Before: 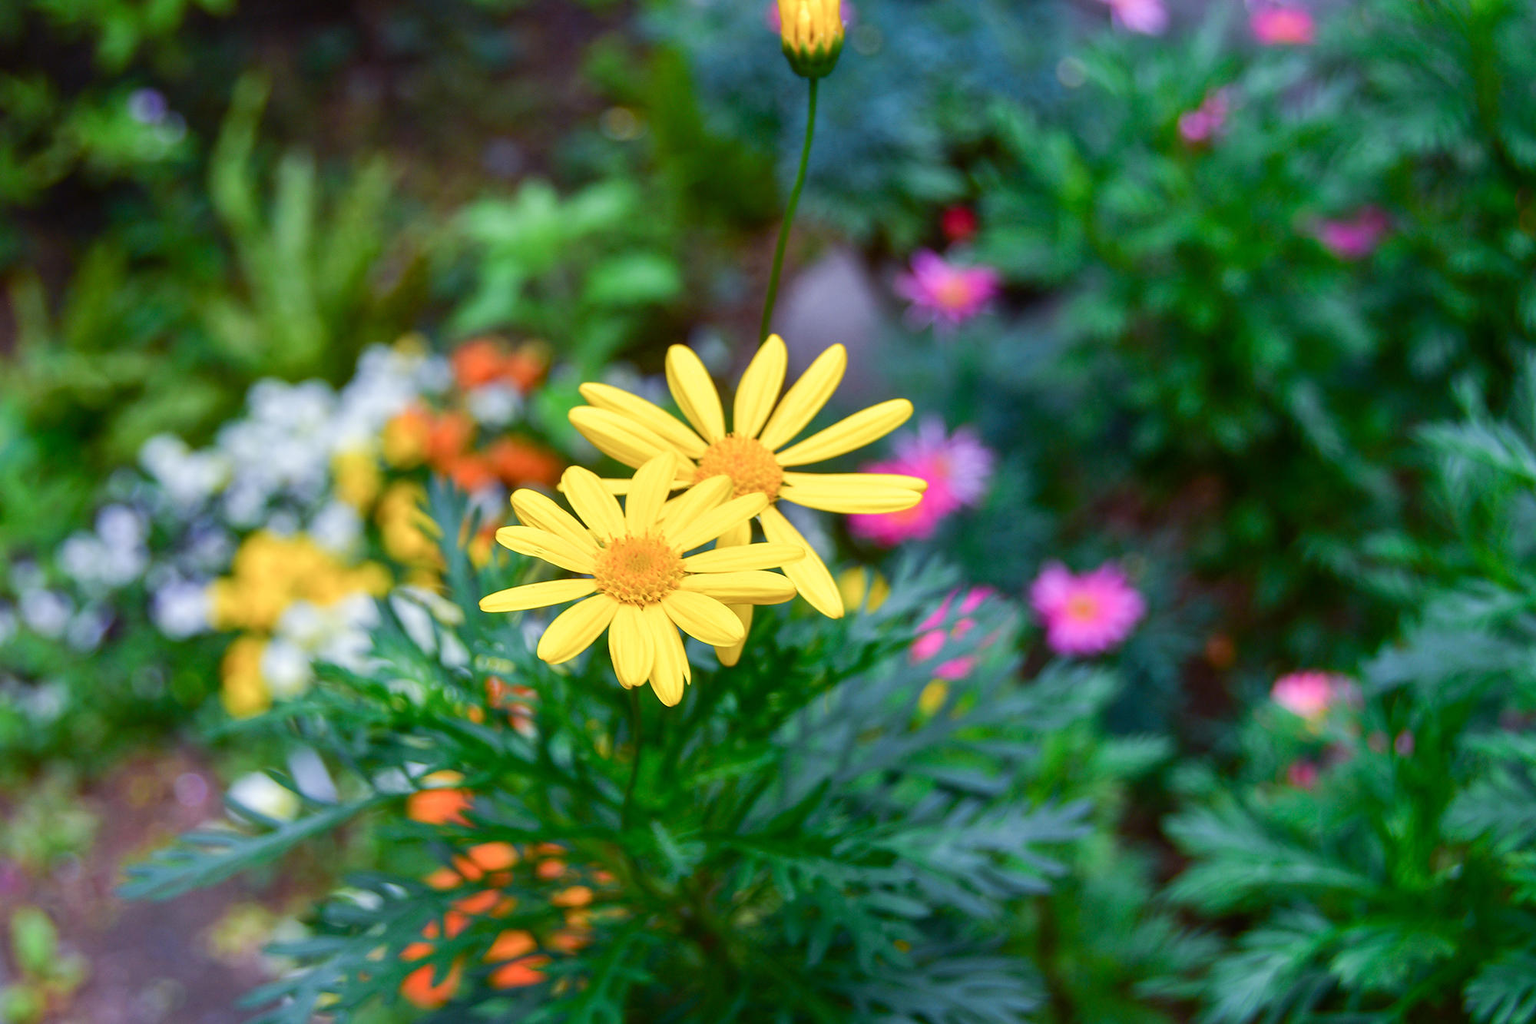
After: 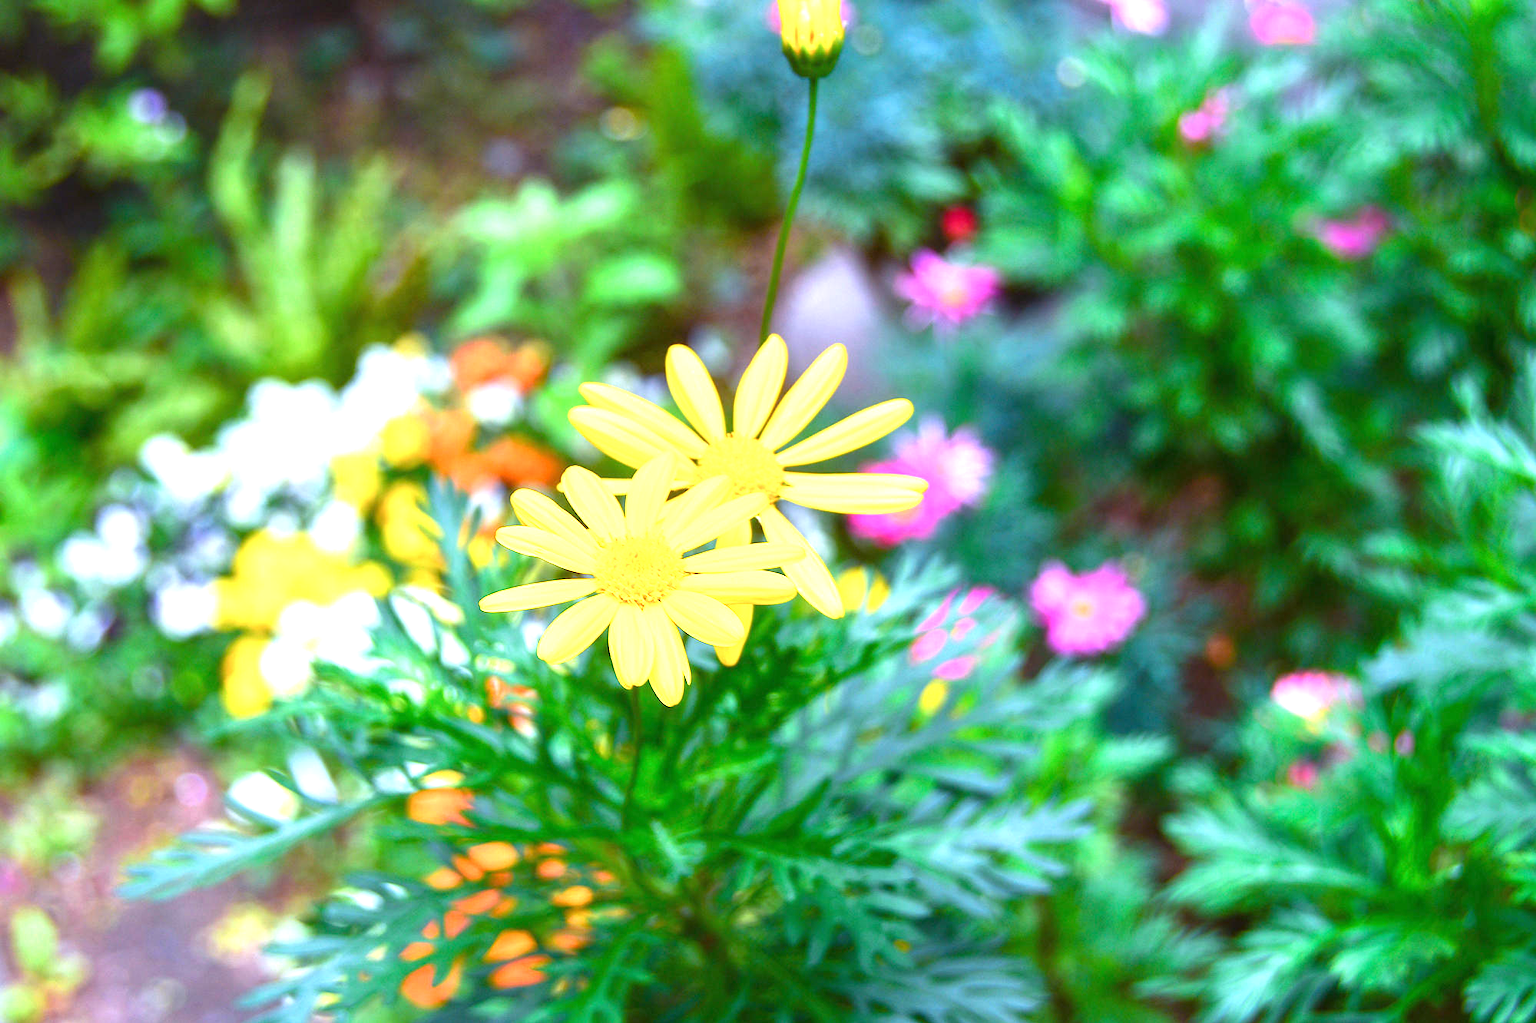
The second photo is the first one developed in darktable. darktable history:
exposure: black level correction 0, exposure 1.56 EV, compensate exposure bias true, compensate highlight preservation false
